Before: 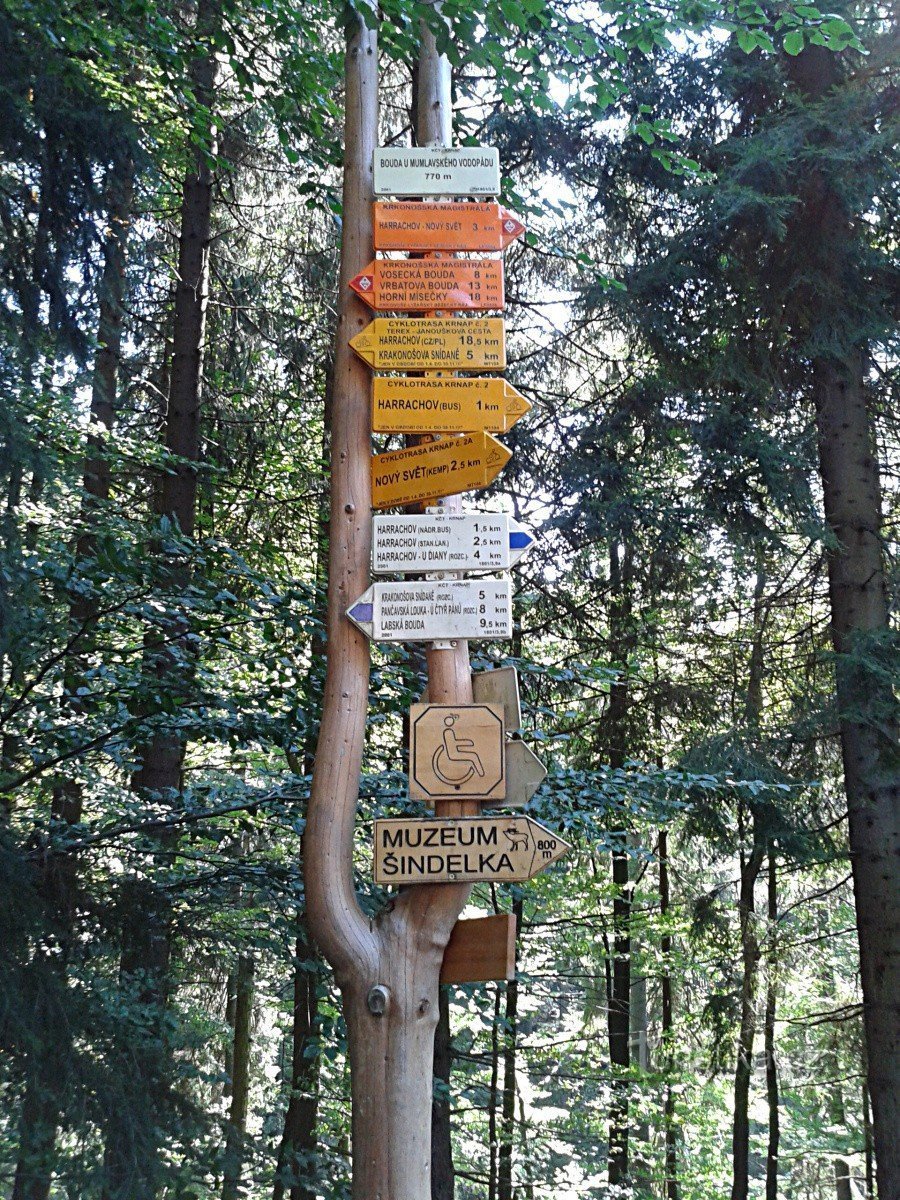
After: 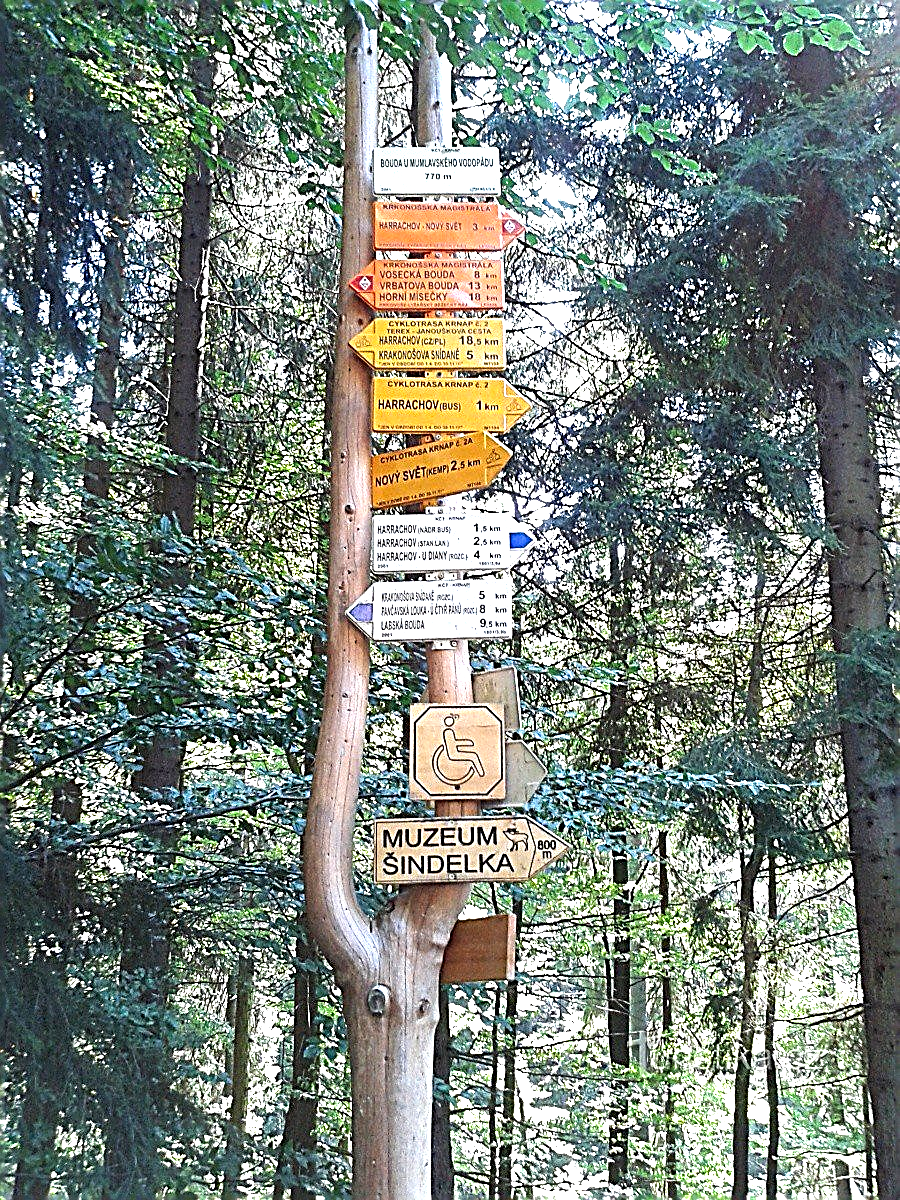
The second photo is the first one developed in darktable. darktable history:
exposure: black level correction 0, exposure 1.2 EV, compensate exposure bias true, compensate highlight preservation false
sharpen: radius 1.685, amount 1.294
